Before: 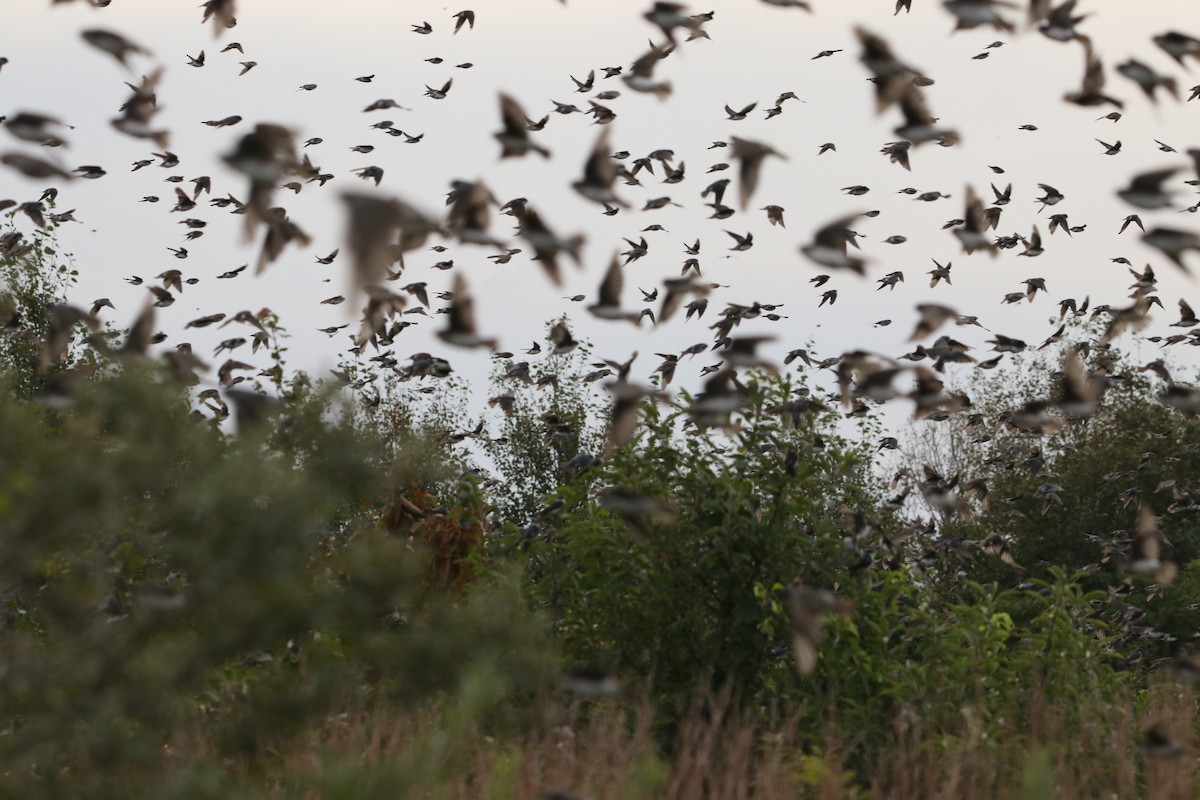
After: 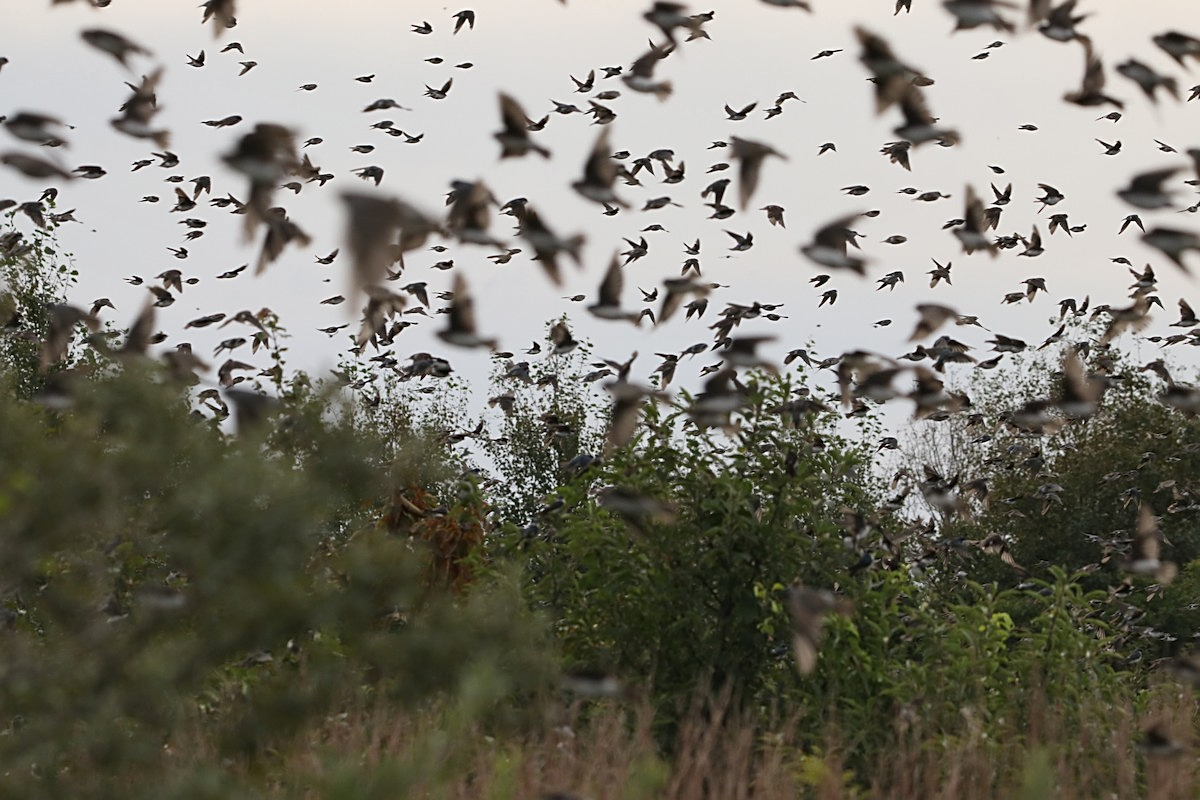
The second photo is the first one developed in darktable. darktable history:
sharpen: on, module defaults
shadows and highlights: shadows 29.55, highlights -30.25, low approximation 0.01, soften with gaussian
